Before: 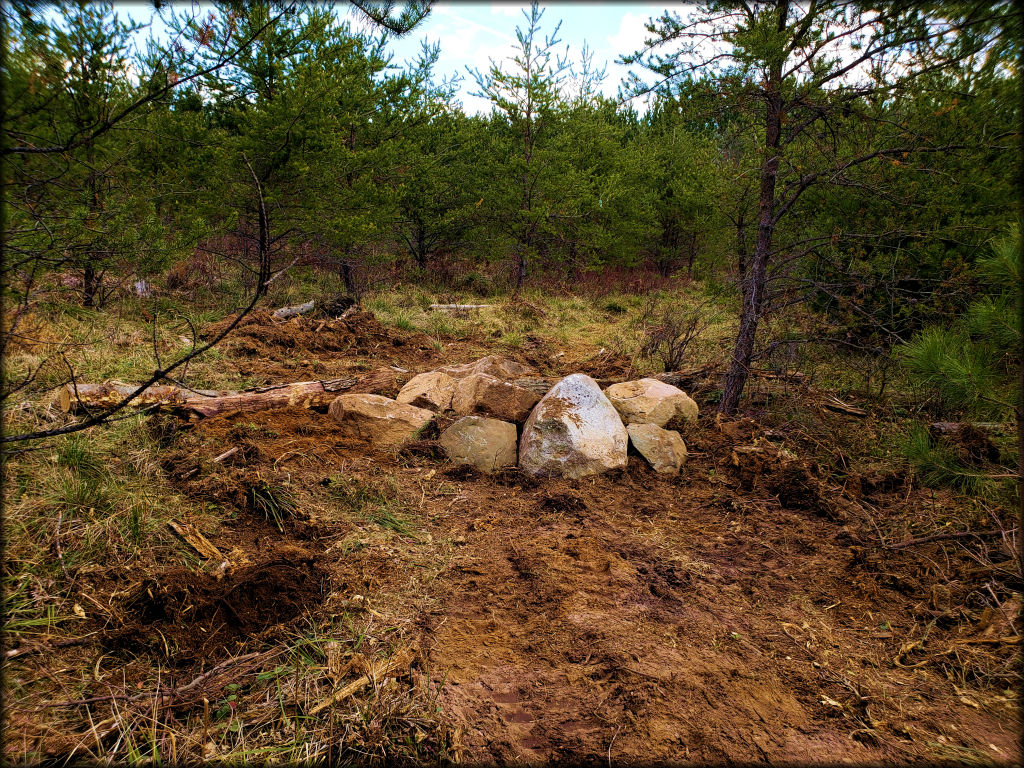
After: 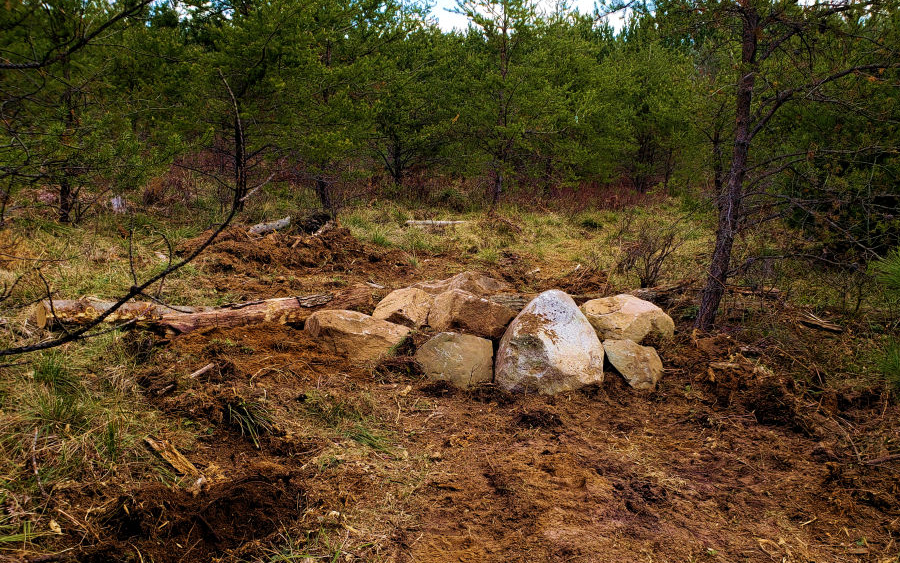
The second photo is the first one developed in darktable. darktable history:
tone equalizer: on, module defaults
crop and rotate: left 2.441%, top 11.05%, right 9.624%, bottom 15.521%
